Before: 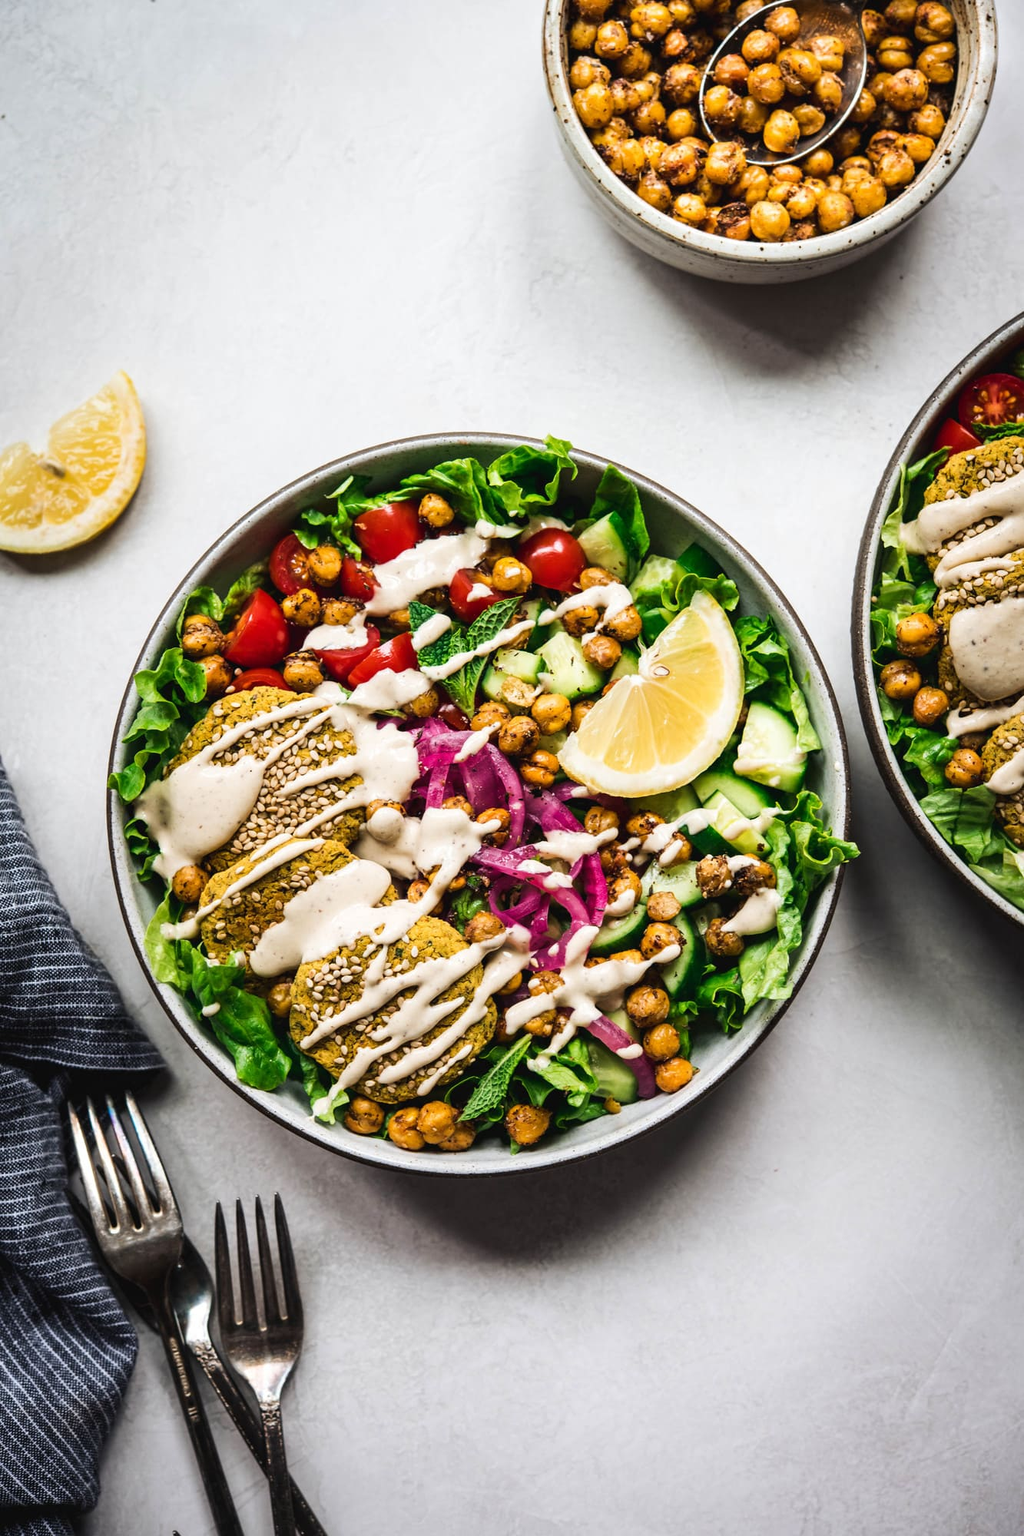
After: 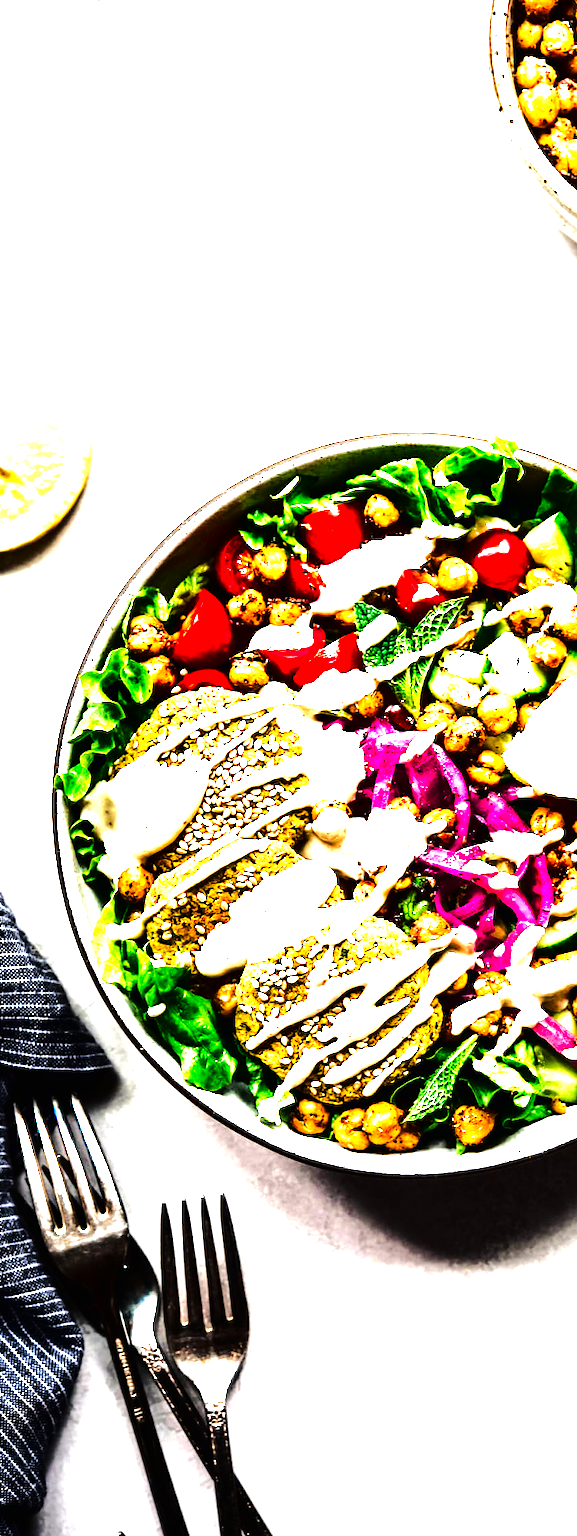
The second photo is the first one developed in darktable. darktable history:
levels: white 90.65%, levels [0.012, 0.367, 0.697]
crop: left 5.351%, right 38.244%
contrast brightness saturation: brightness -0.506
exposure: black level correction 0, exposure 1.2 EV, compensate highlight preservation false
tone curve: curves: ch0 [(0, 0) (0.003, 0.019) (0.011, 0.019) (0.025, 0.023) (0.044, 0.032) (0.069, 0.046) (0.1, 0.073) (0.136, 0.129) (0.177, 0.207) (0.224, 0.295) (0.277, 0.394) (0.335, 0.48) (0.399, 0.524) (0.468, 0.575) (0.543, 0.628) (0.623, 0.684) (0.709, 0.739) (0.801, 0.808) (0.898, 0.9) (1, 1)], color space Lab, linked channels, preserve colors none
